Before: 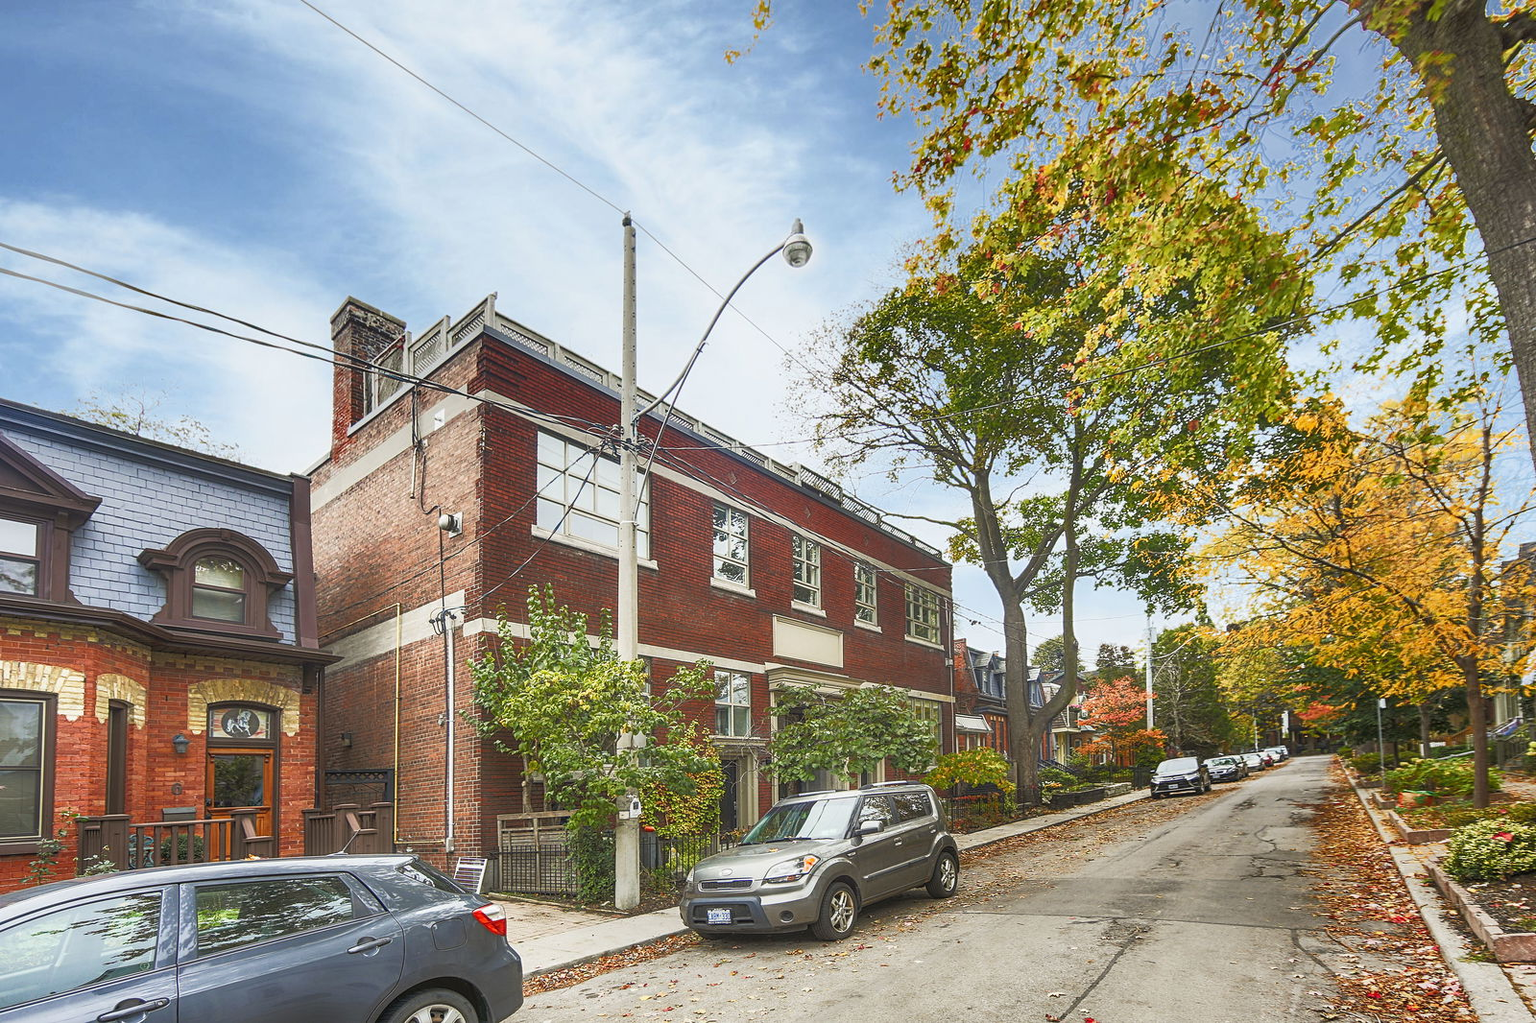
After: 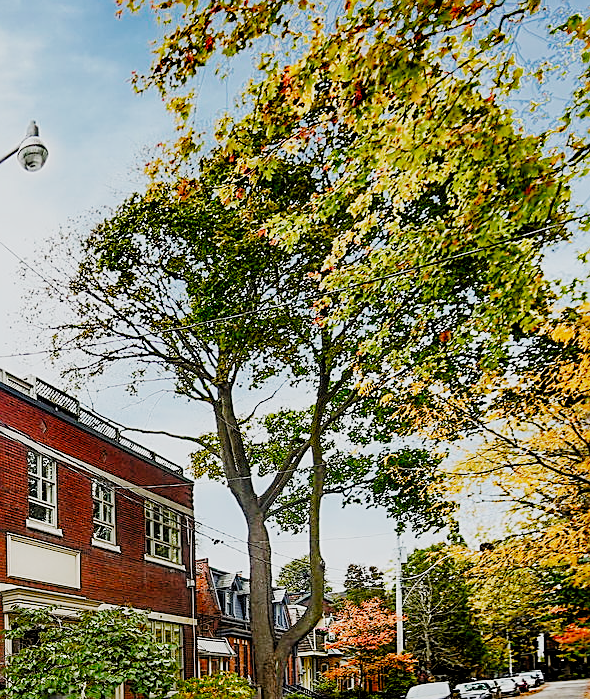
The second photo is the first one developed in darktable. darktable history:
levels: levels [0.016, 0.484, 0.953]
crop and rotate: left 49.936%, top 10.094%, right 13.136%, bottom 24.256%
sharpen: amount 0.575
filmic rgb: black relative exposure -2.85 EV, white relative exposure 4.56 EV, hardness 1.77, contrast 1.25, preserve chrominance no, color science v5 (2021)
